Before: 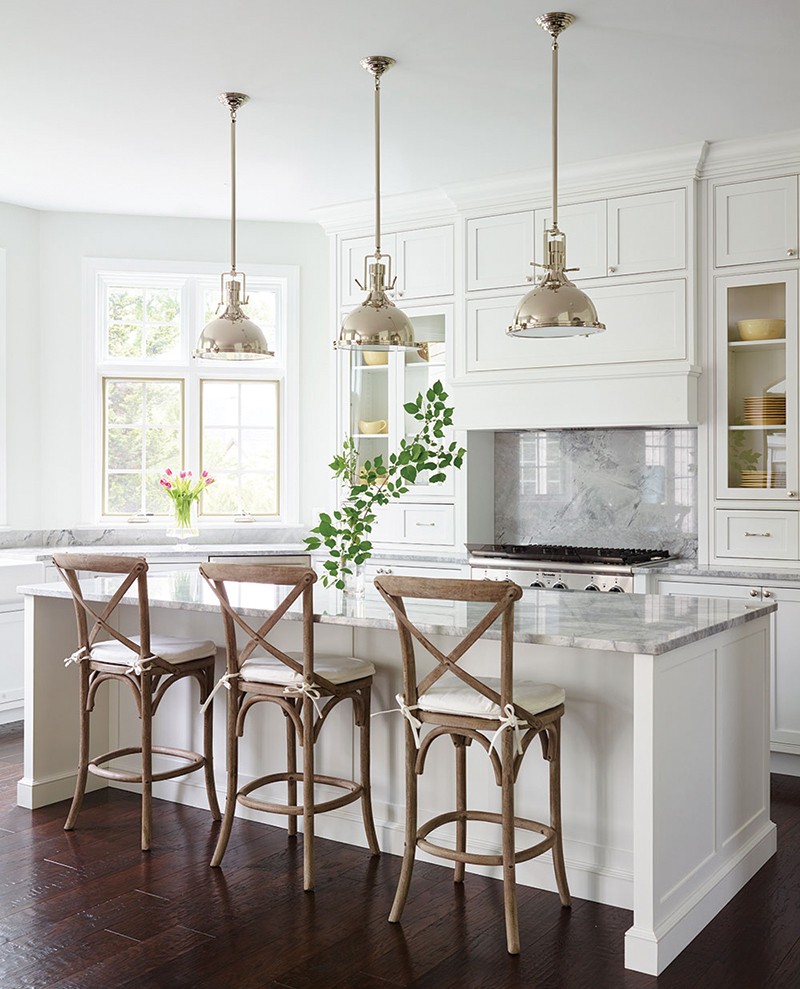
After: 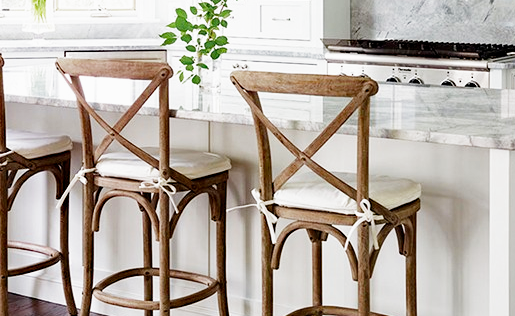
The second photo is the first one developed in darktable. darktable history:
haze removal: adaptive false
filmic rgb: middle gray luminance 12.74%, black relative exposure -10.13 EV, white relative exposure 3.47 EV, threshold 6 EV, target black luminance 0%, hardness 5.74, latitude 44.69%, contrast 1.221, highlights saturation mix 5%, shadows ↔ highlights balance 26.78%, add noise in highlights 0, preserve chrominance no, color science v3 (2019), use custom middle-gray values true, iterations of high-quality reconstruction 0, contrast in highlights soft, enable highlight reconstruction true
crop: left 18.091%, top 51.13%, right 17.525%, bottom 16.85%
